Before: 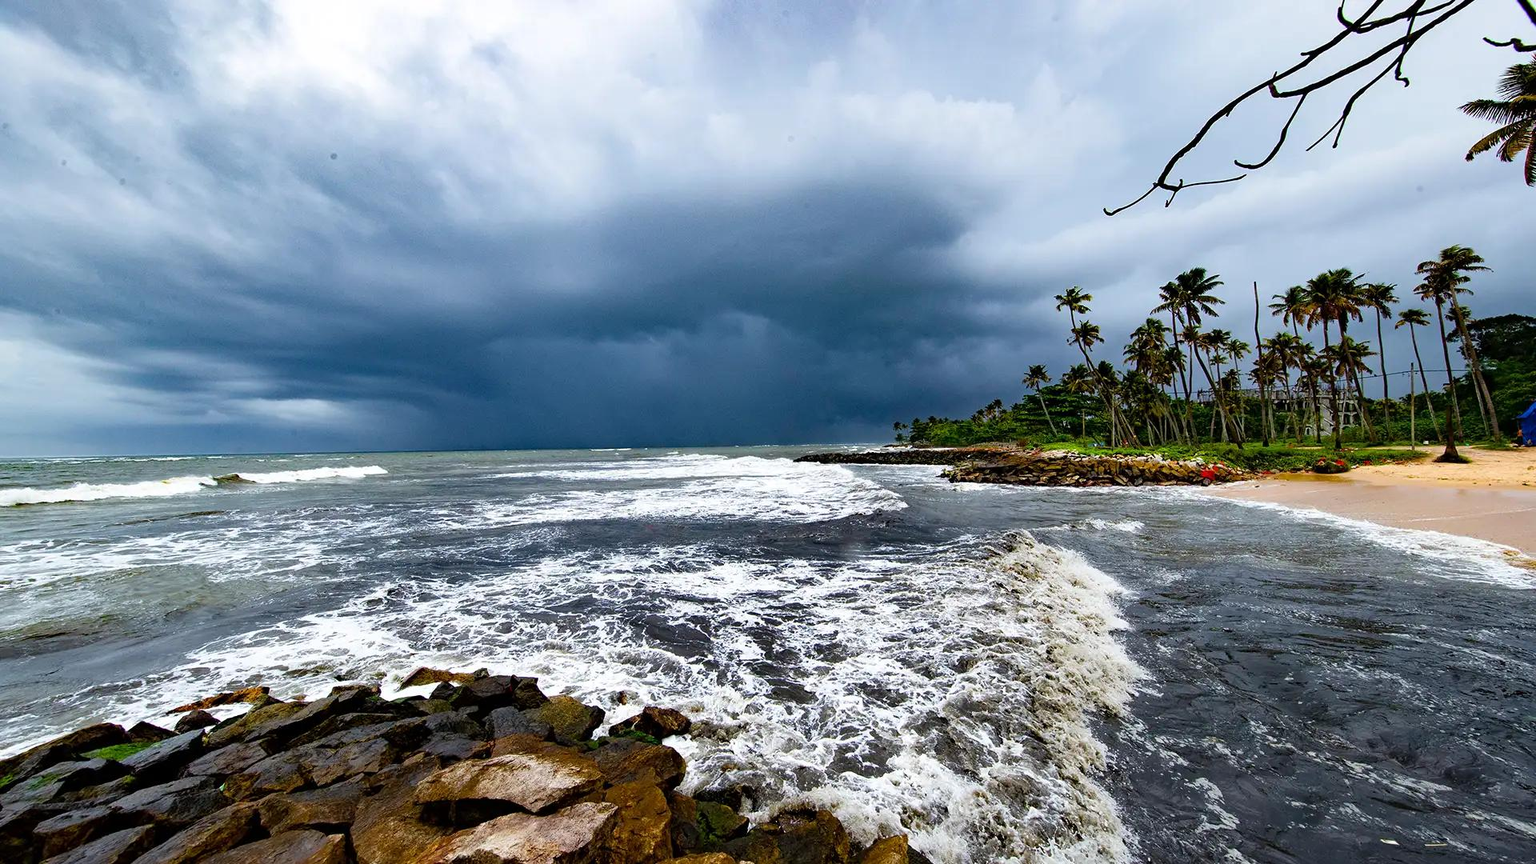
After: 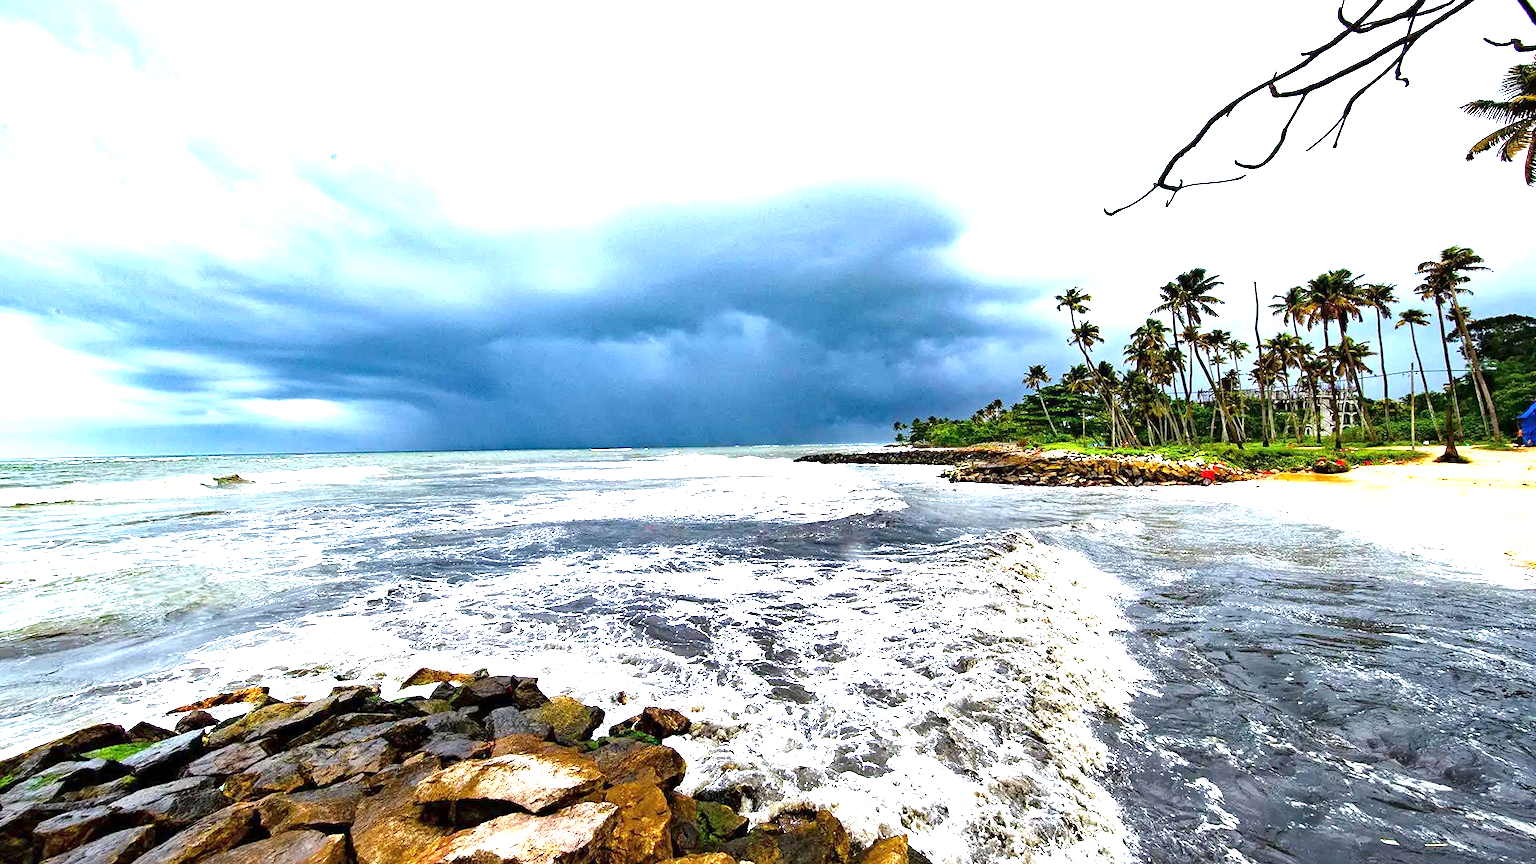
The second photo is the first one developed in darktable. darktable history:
exposure: black level correction 0, exposure 1.739 EV, compensate highlight preservation false
local contrast: mode bilateral grid, contrast 20, coarseness 50, detail 129%, midtone range 0.2
